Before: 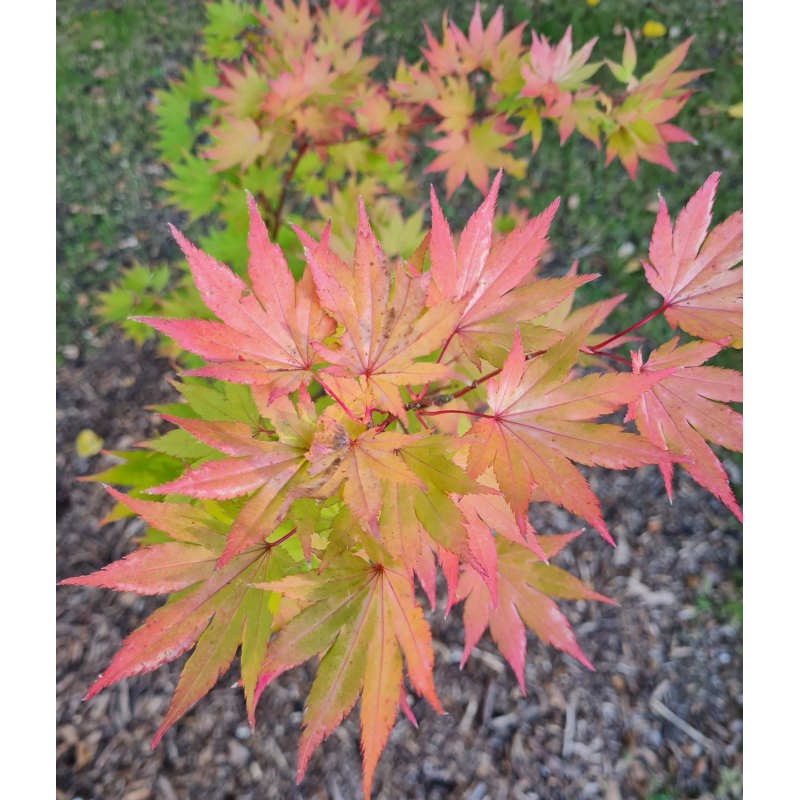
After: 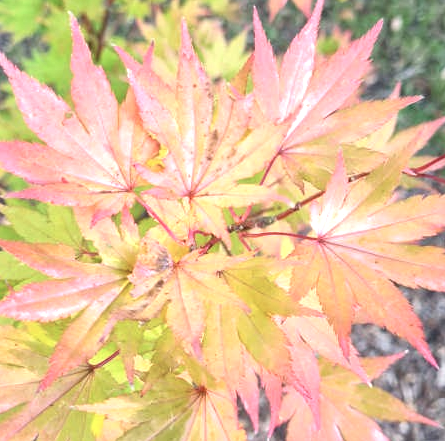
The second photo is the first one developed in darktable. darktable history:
color correction: highlights b* -0.009, saturation 0.777
exposure: black level correction 0, exposure 1 EV, compensate exposure bias true, compensate highlight preservation false
crop and rotate: left 22.167%, top 22.346%, right 22.192%, bottom 22.503%
